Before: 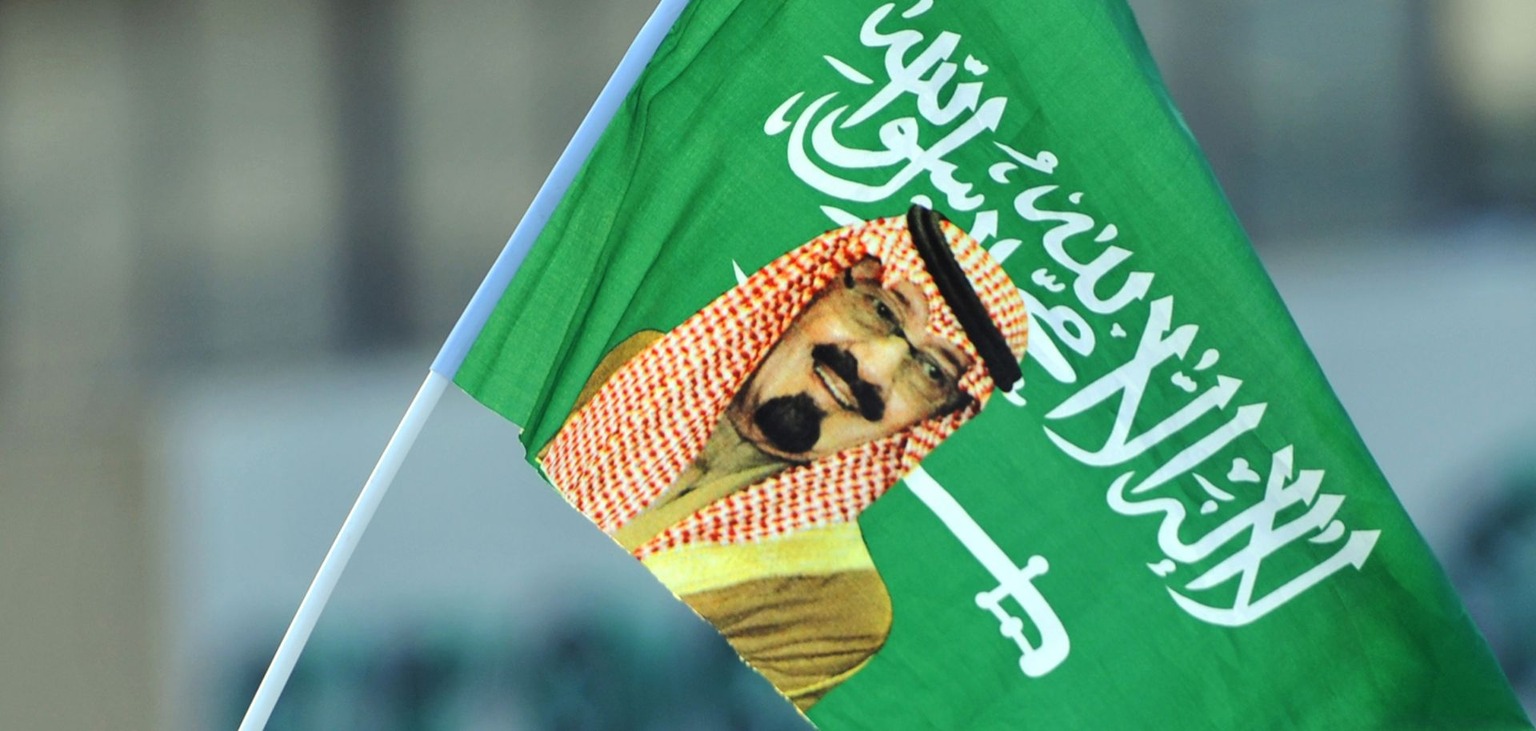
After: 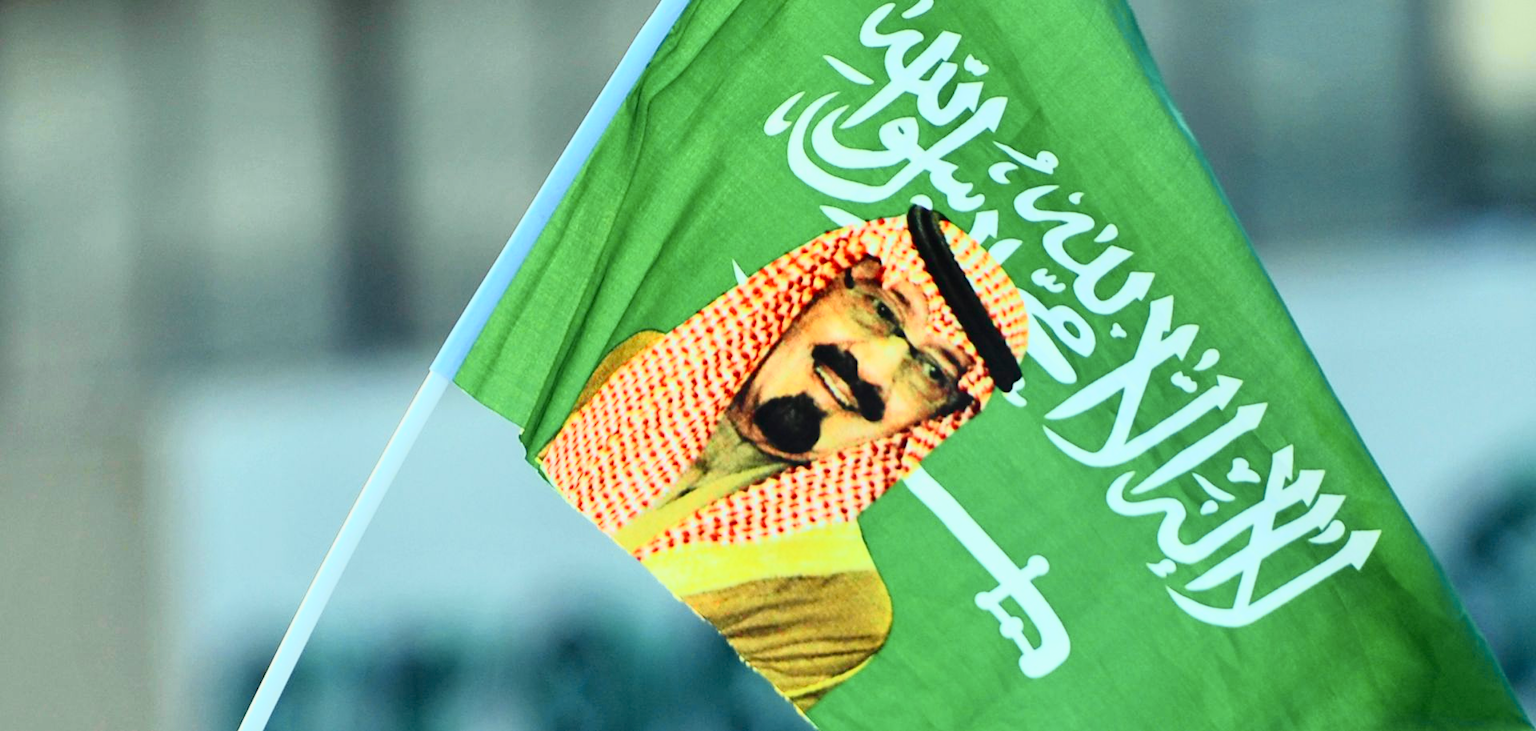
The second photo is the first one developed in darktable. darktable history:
tone curve: curves: ch0 [(0, 0) (0.046, 0.031) (0.163, 0.114) (0.391, 0.432) (0.488, 0.561) (0.695, 0.839) (0.785, 0.904) (1, 0.965)]; ch1 [(0, 0) (0.248, 0.252) (0.427, 0.412) (0.482, 0.462) (0.499, 0.497) (0.518, 0.52) (0.535, 0.577) (0.585, 0.623) (0.679, 0.743) (0.788, 0.809) (1, 1)]; ch2 [(0, 0) (0.313, 0.262) (0.427, 0.417) (0.473, 0.47) (0.503, 0.503) (0.523, 0.515) (0.557, 0.596) (0.598, 0.646) (0.708, 0.771) (1, 1)], color space Lab, independent channels, preserve colors none
